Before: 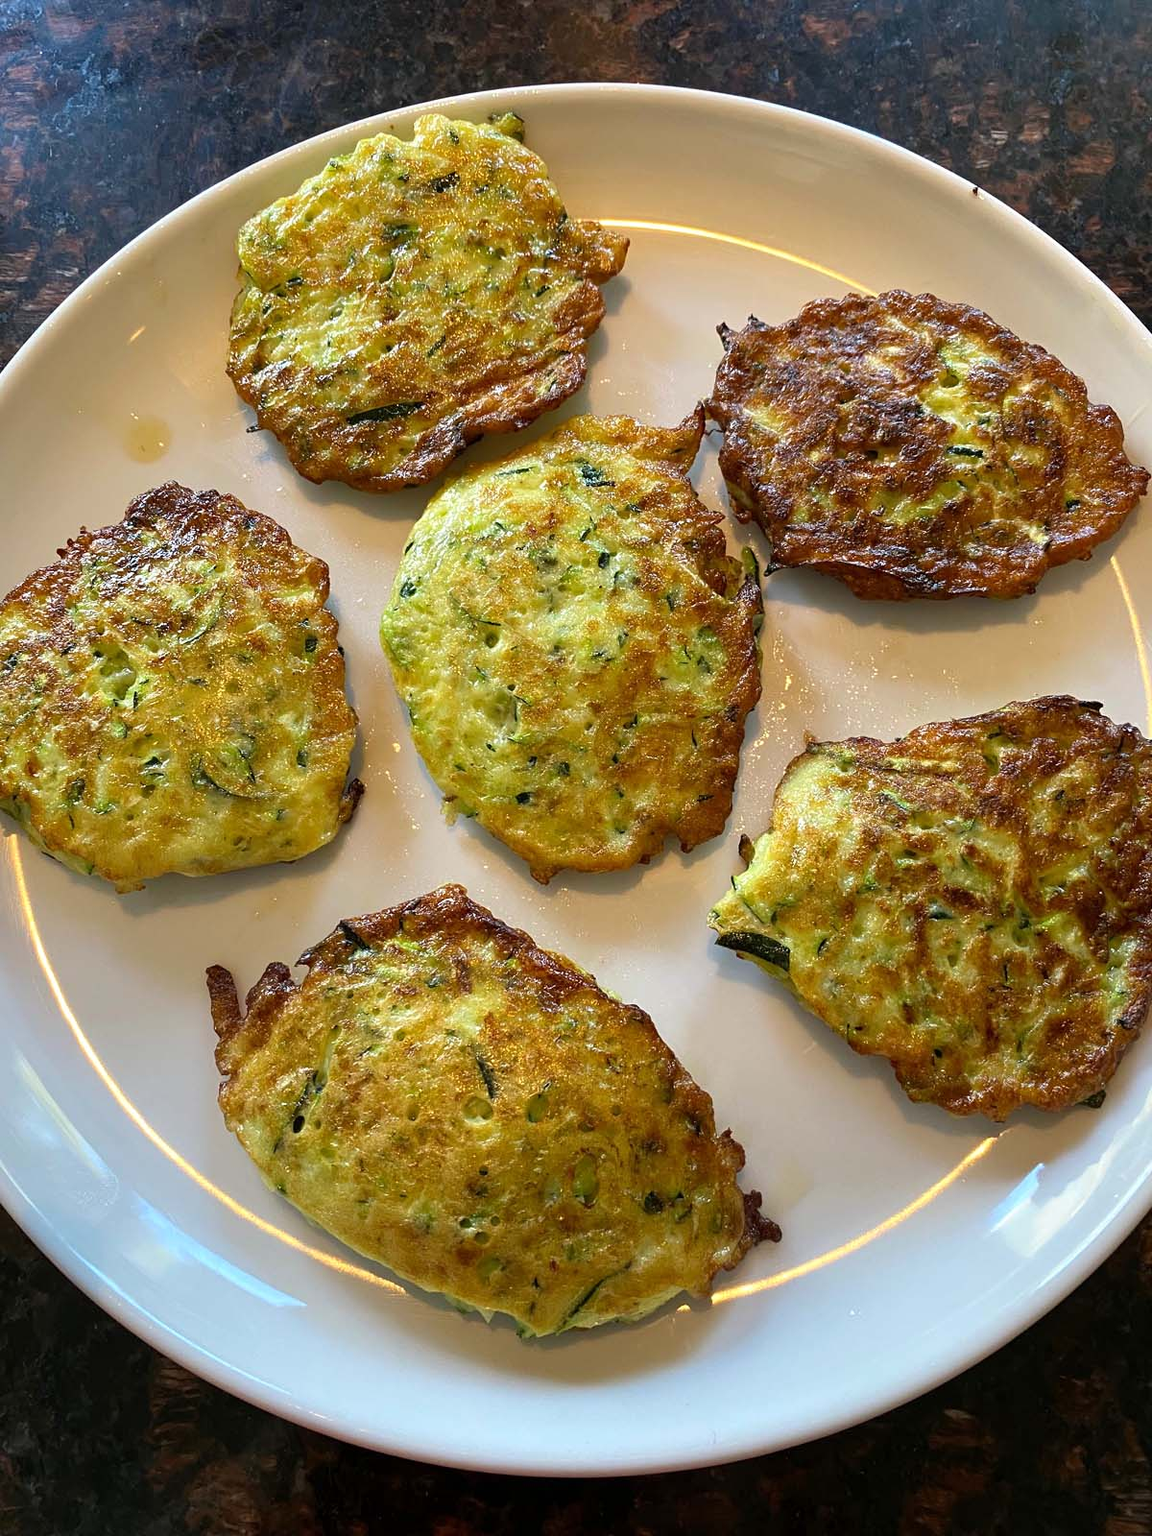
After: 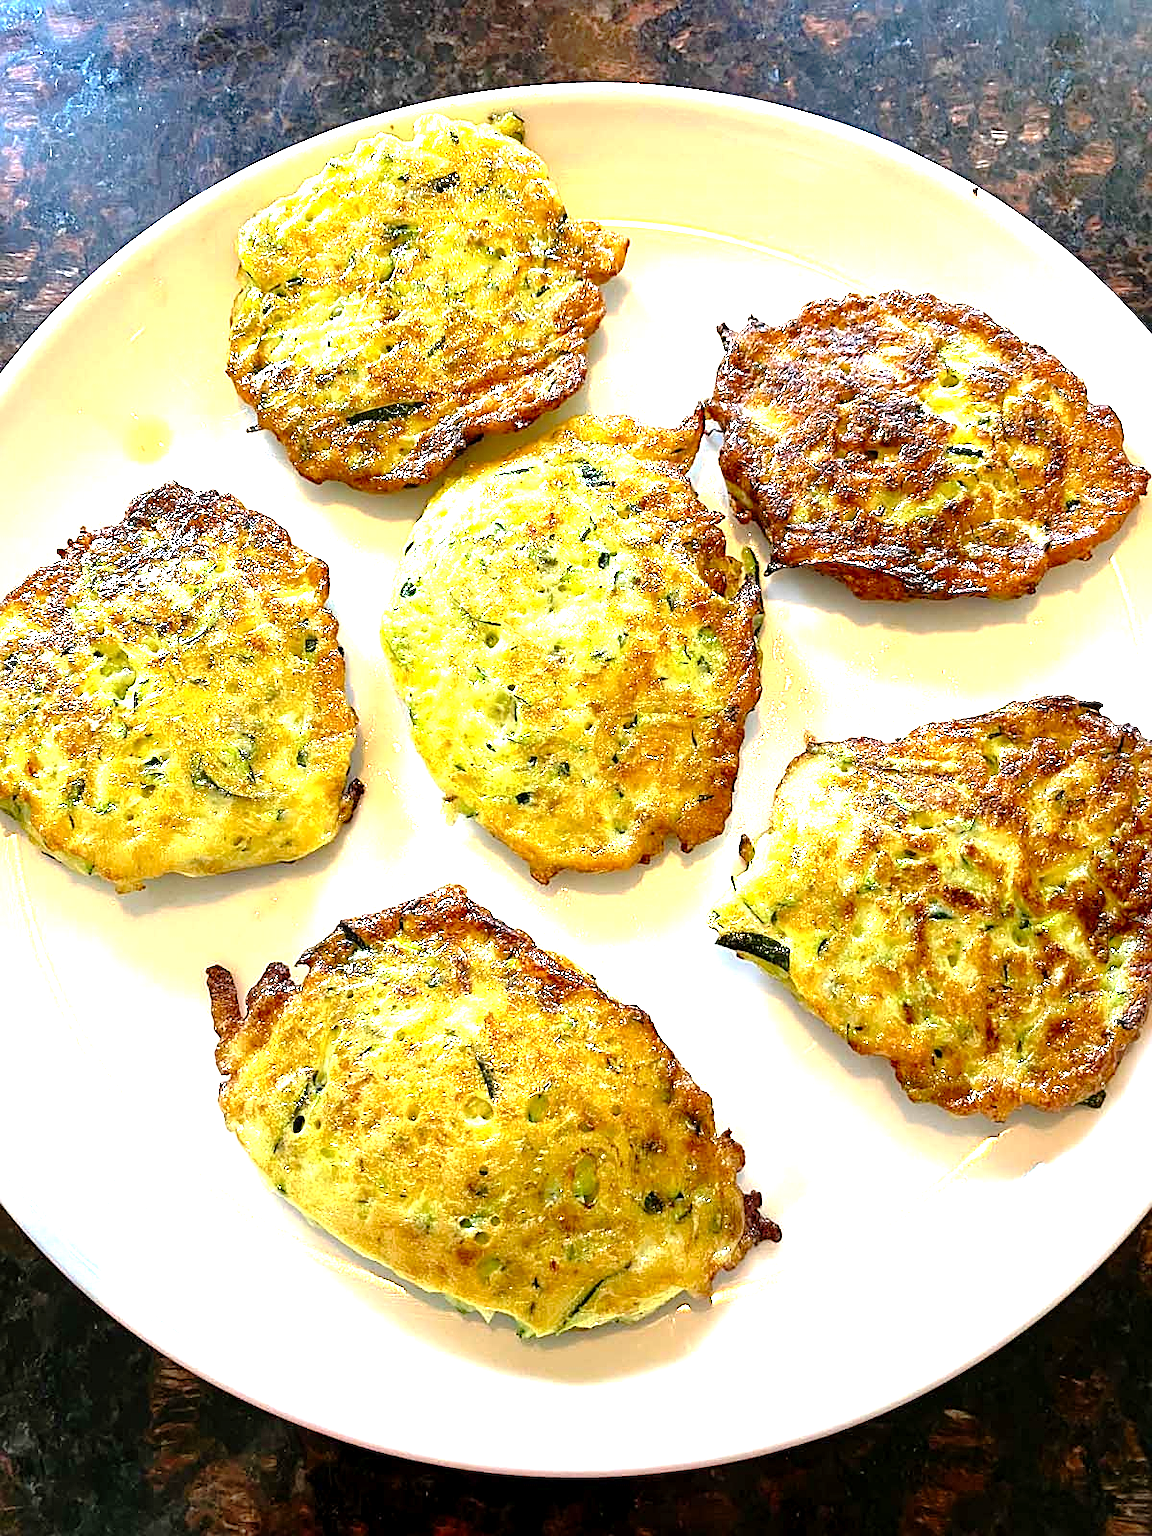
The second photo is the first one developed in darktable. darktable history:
tone curve: curves: ch0 [(0, 0) (0.003, 0.008) (0.011, 0.01) (0.025, 0.012) (0.044, 0.023) (0.069, 0.033) (0.1, 0.046) (0.136, 0.075) (0.177, 0.116) (0.224, 0.171) (0.277, 0.235) (0.335, 0.312) (0.399, 0.397) (0.468, 0.466) (0.543, 0.54) (0.623, 0.62) (0.709, 0.701) (0.801, 0.782) (0.898, 0.877) (1, 1)], preserve colors none
sharpen: on, module defaults
exposure: black level correction 0.001, exposure 1.836 EV, compensate highlight preservation false
